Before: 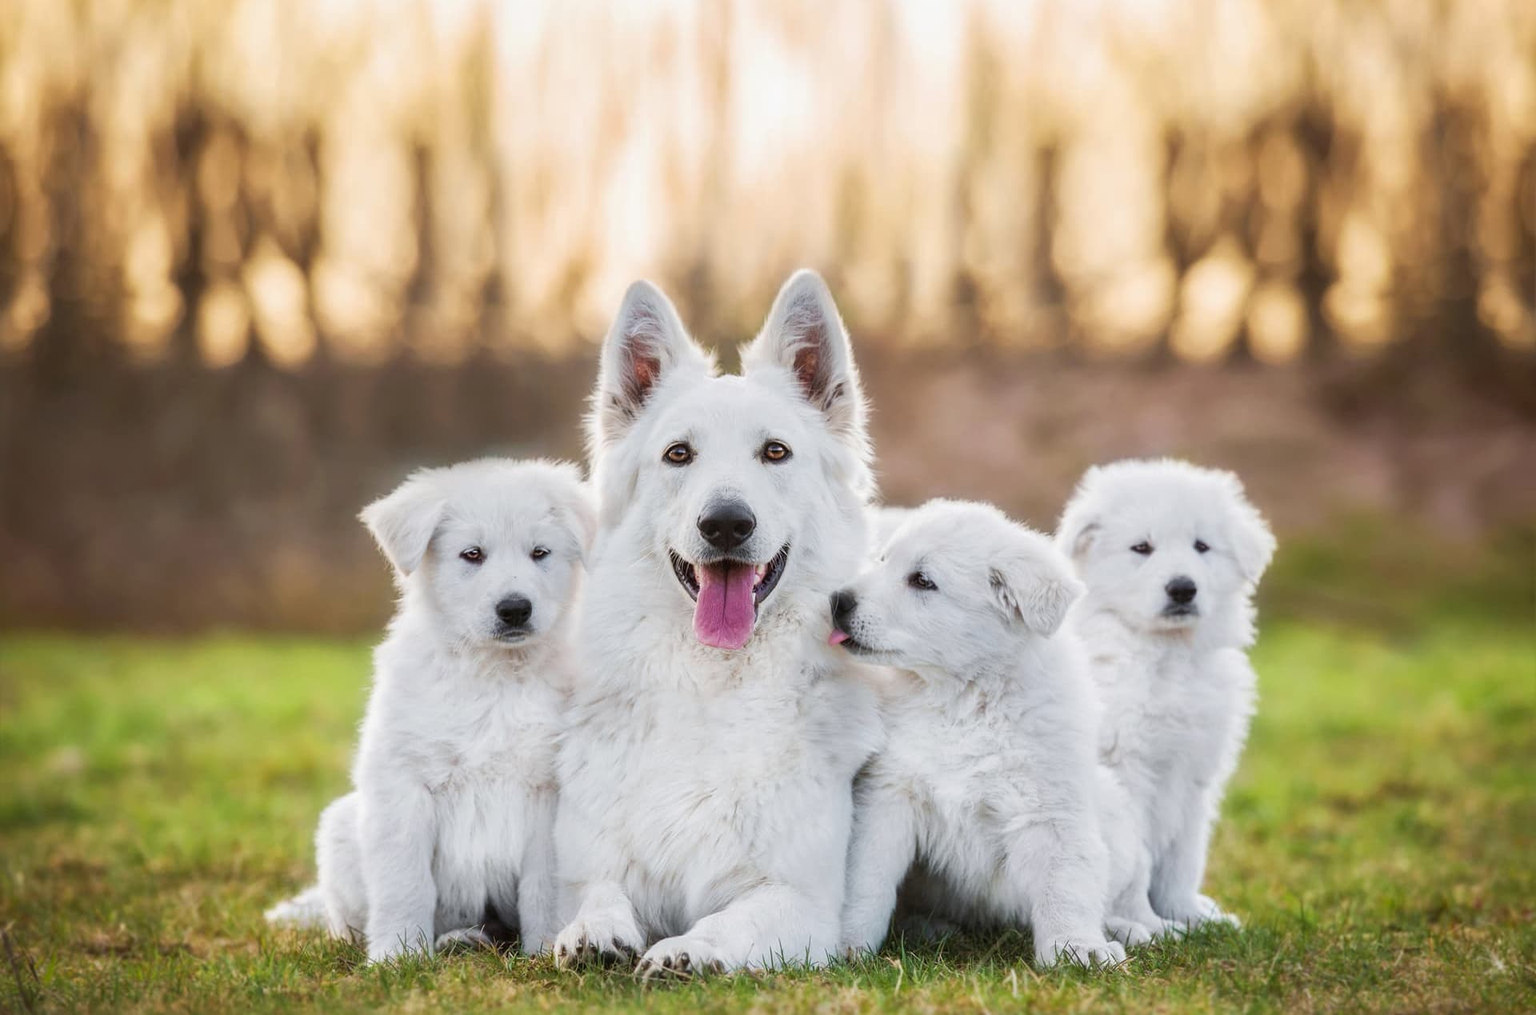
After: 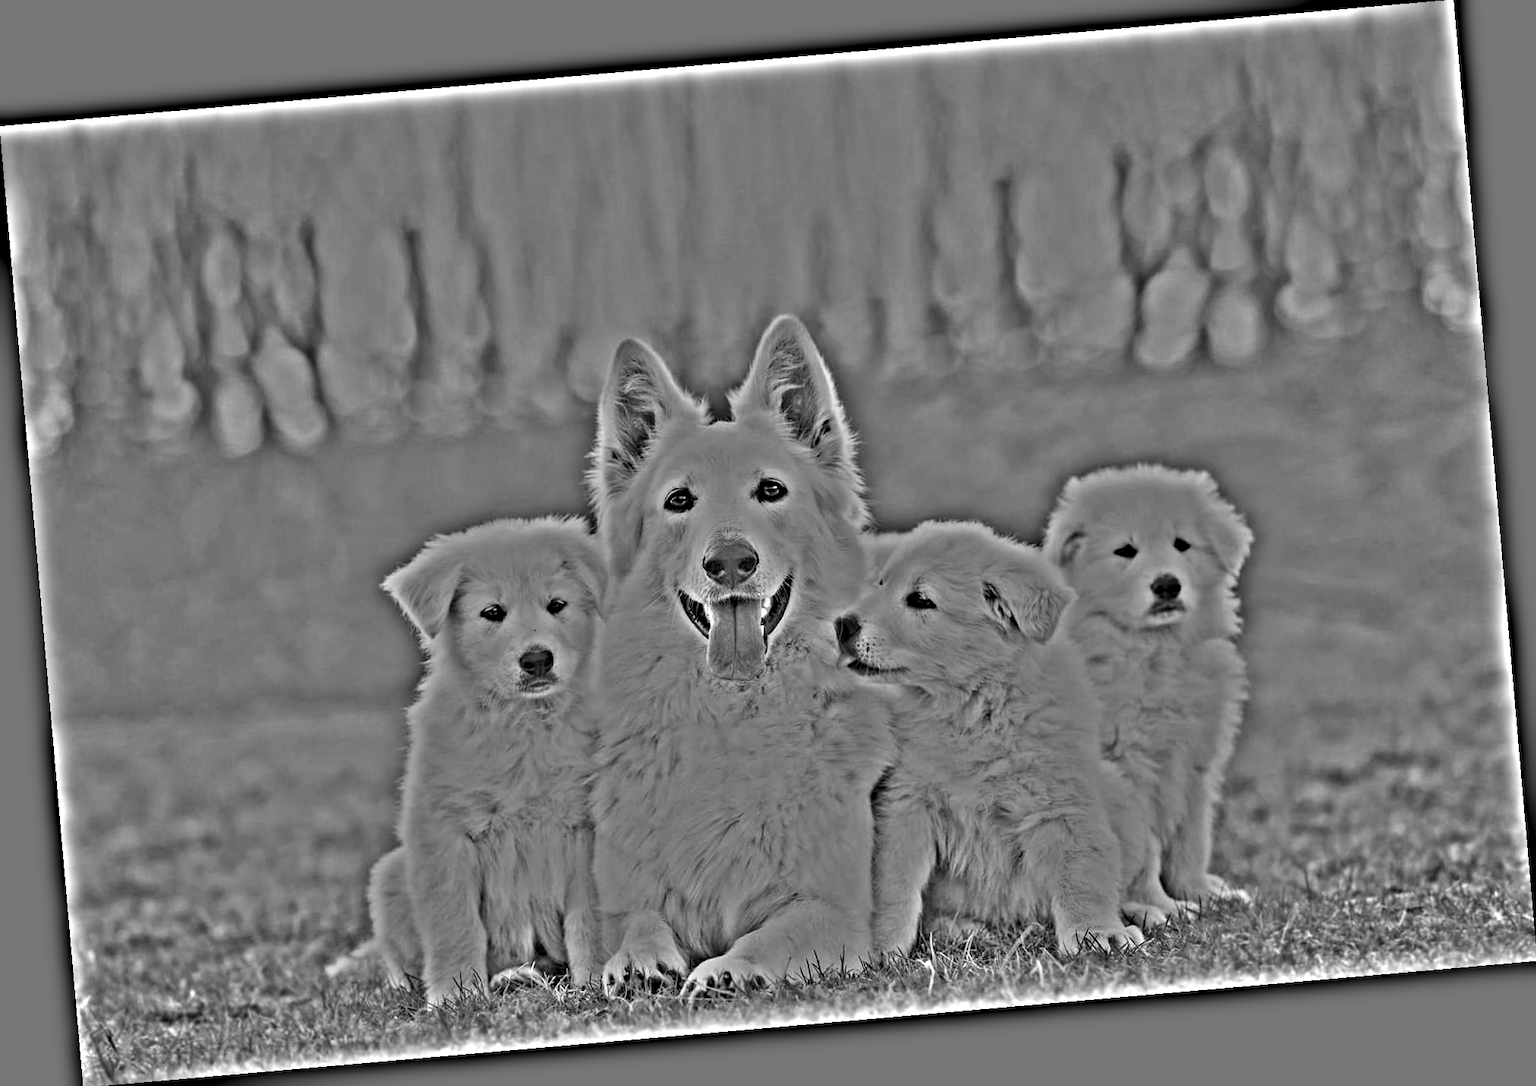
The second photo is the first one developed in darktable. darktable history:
rotate and perspective: rotation -4.98°, automatic cropping off
white balance: red 0.982, blue 1.018
highpass: sharpness 49.79%, contrast boost 49.79%
tone equalizer: -7 EV 0.15 EV, -6 EV 0.6 EV, -5 EV 1.15 EV, -4 EV 1.33 EV, -3 EV 1.15 EV, -2 EV 0.6 EV, -1 EV 0.15 EV, mask exposure compensation -0.5 EV
